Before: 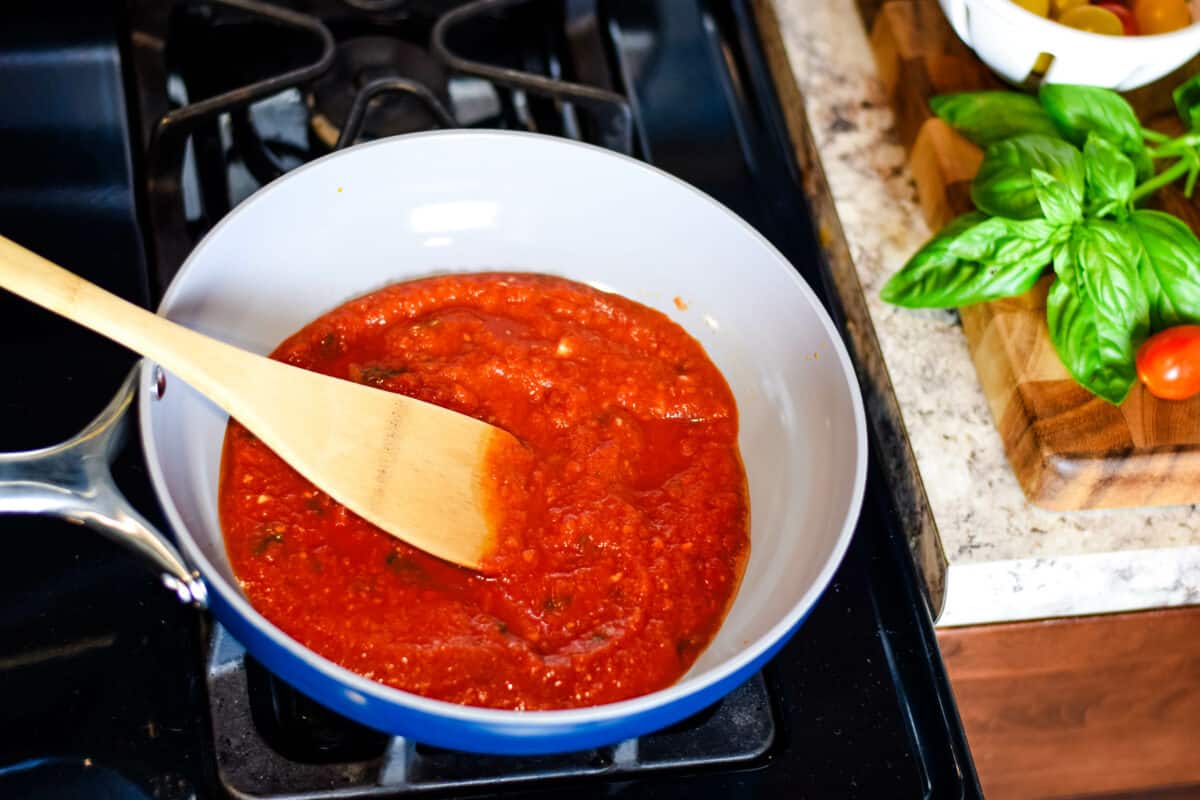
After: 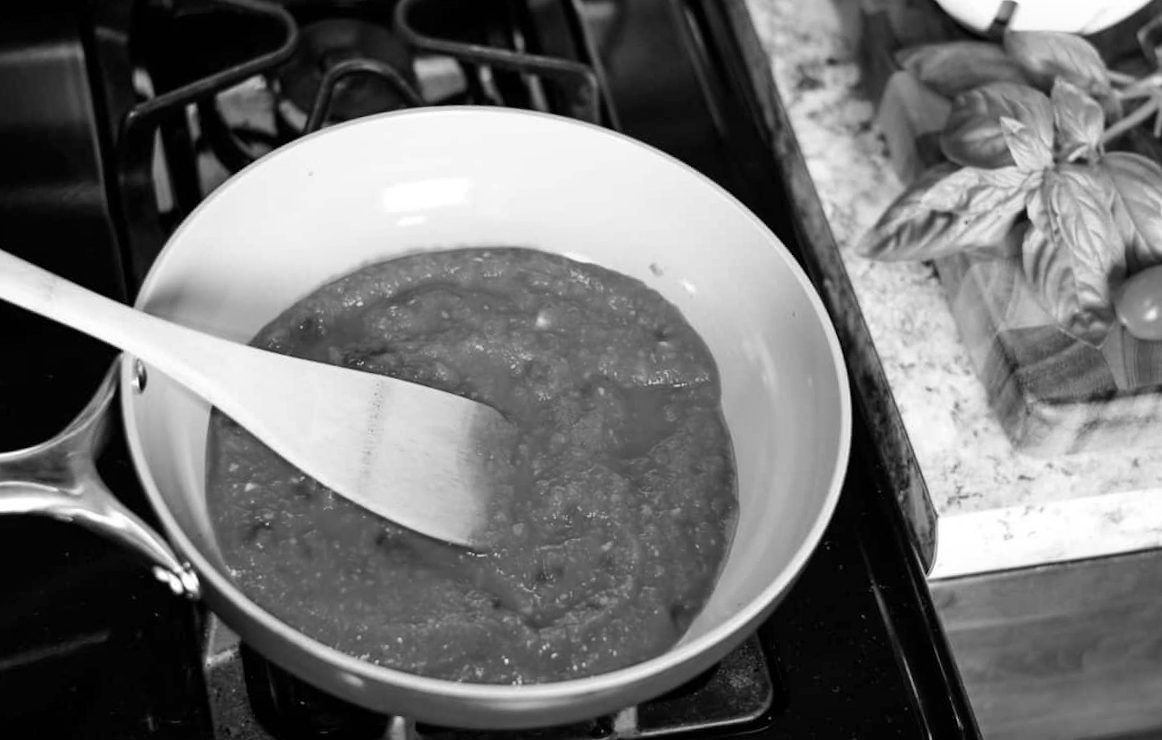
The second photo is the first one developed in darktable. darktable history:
monochrome: on, module defaults
rotate and perspective: rotation -3°, crop left 0.031, crop right 0.968, crop top 0.07, crop bottom 0.93
color balance: output saturation 120%
